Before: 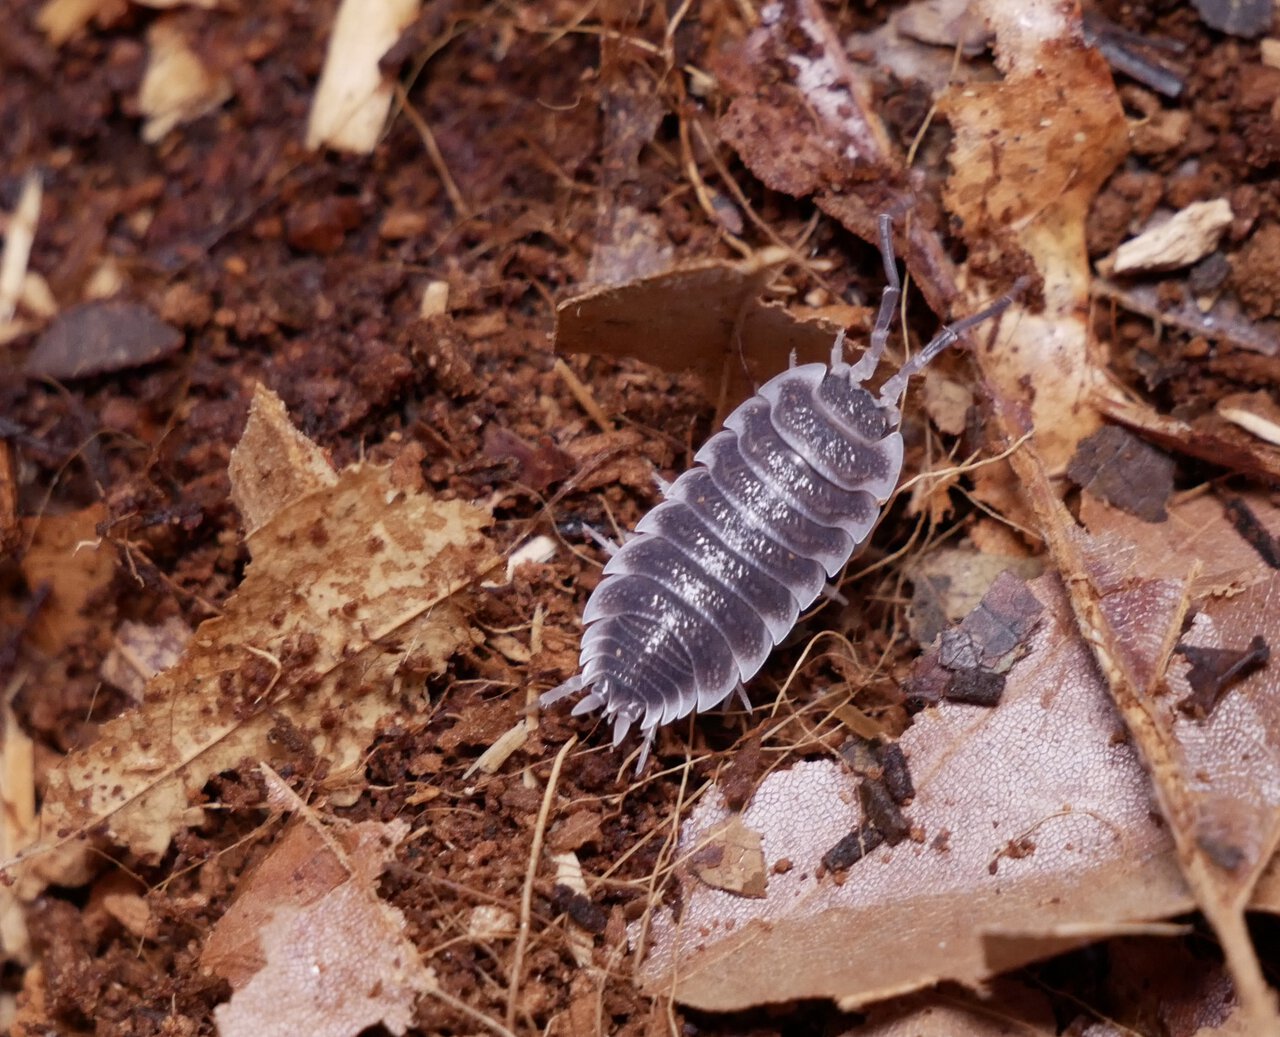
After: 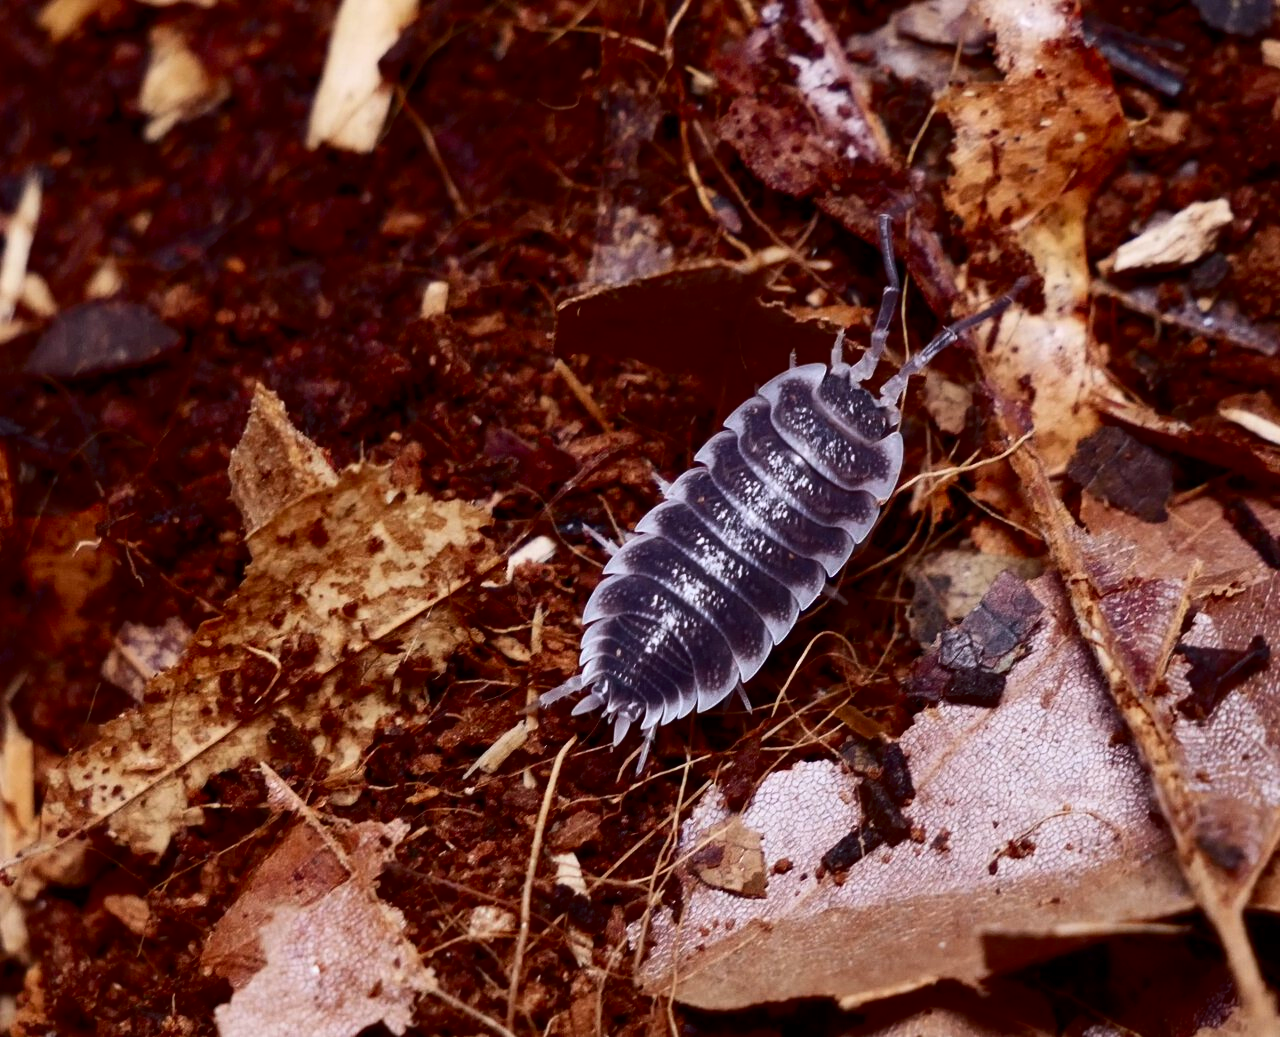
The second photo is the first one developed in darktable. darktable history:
white balance: red 0.982, blue 1.018
contrast brightness saturation: contrast 0.24, brightness -0.24, saturation 0.14
